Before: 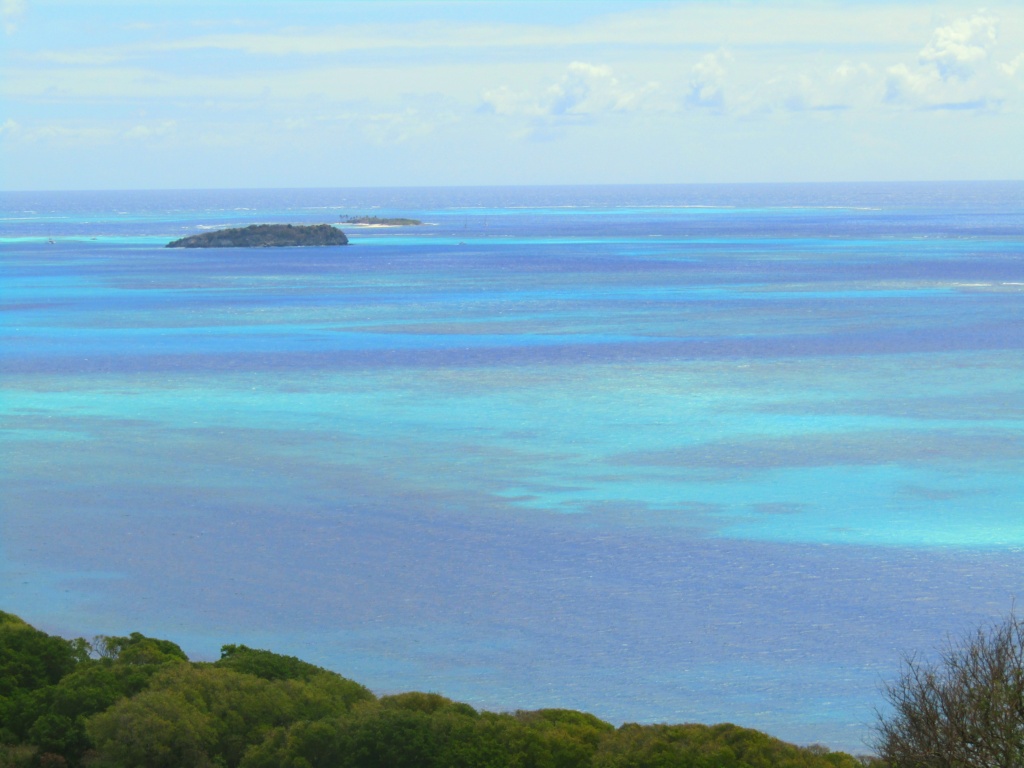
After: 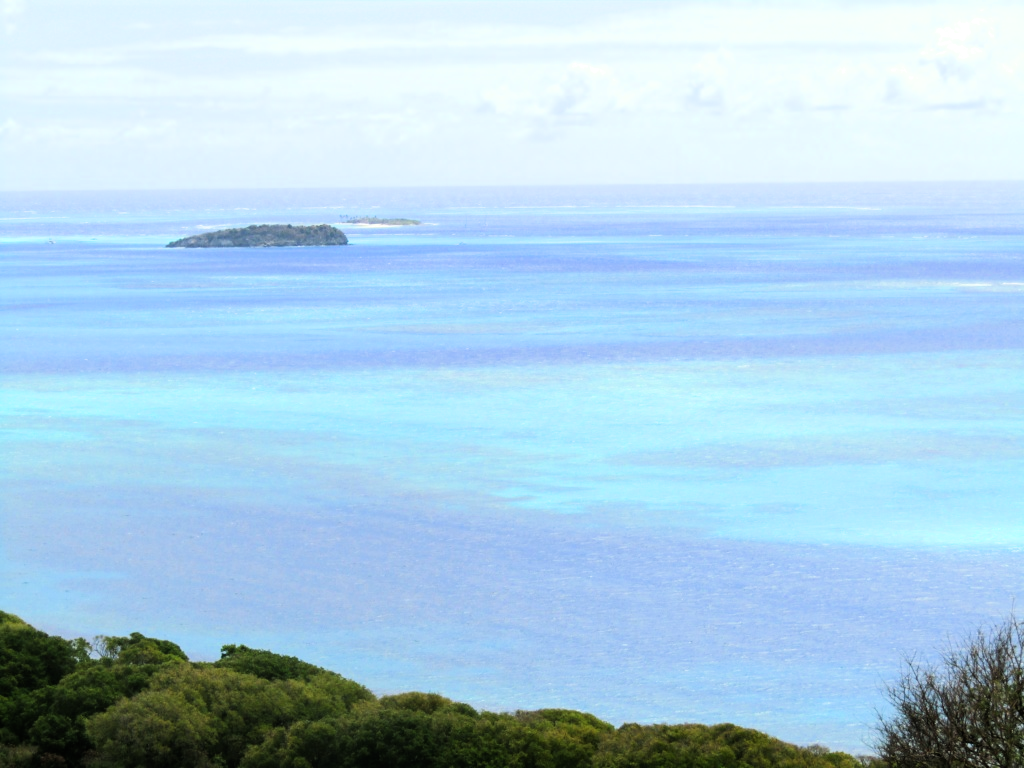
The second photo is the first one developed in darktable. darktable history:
exposure: black level correction 0, exposure 0.6 EV, compensate exposure bias true, compensate highlight preservation false
filmic rgb: black relative exposure -5.42 EV, white relative exposure 2.85 EV, dynamic range scaling -37.73%, hardness 4, contrast 1.605, highlights saturation mix -0.93%
